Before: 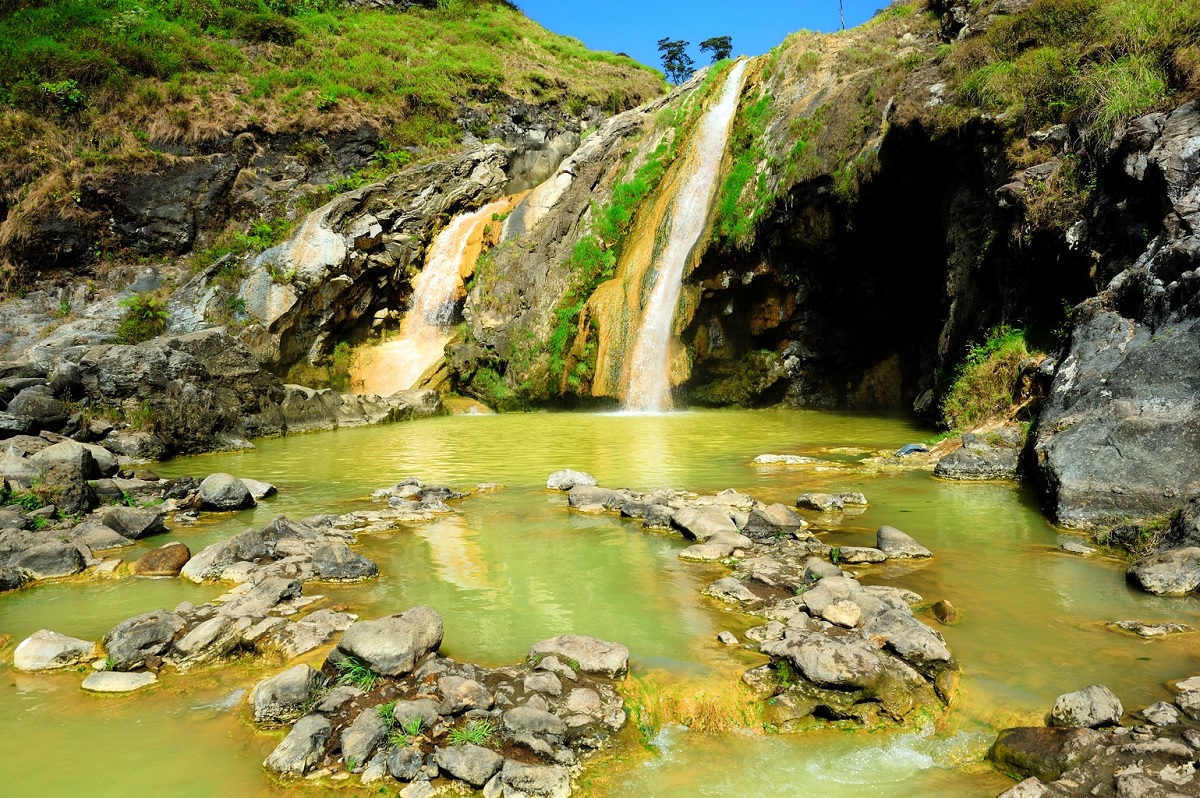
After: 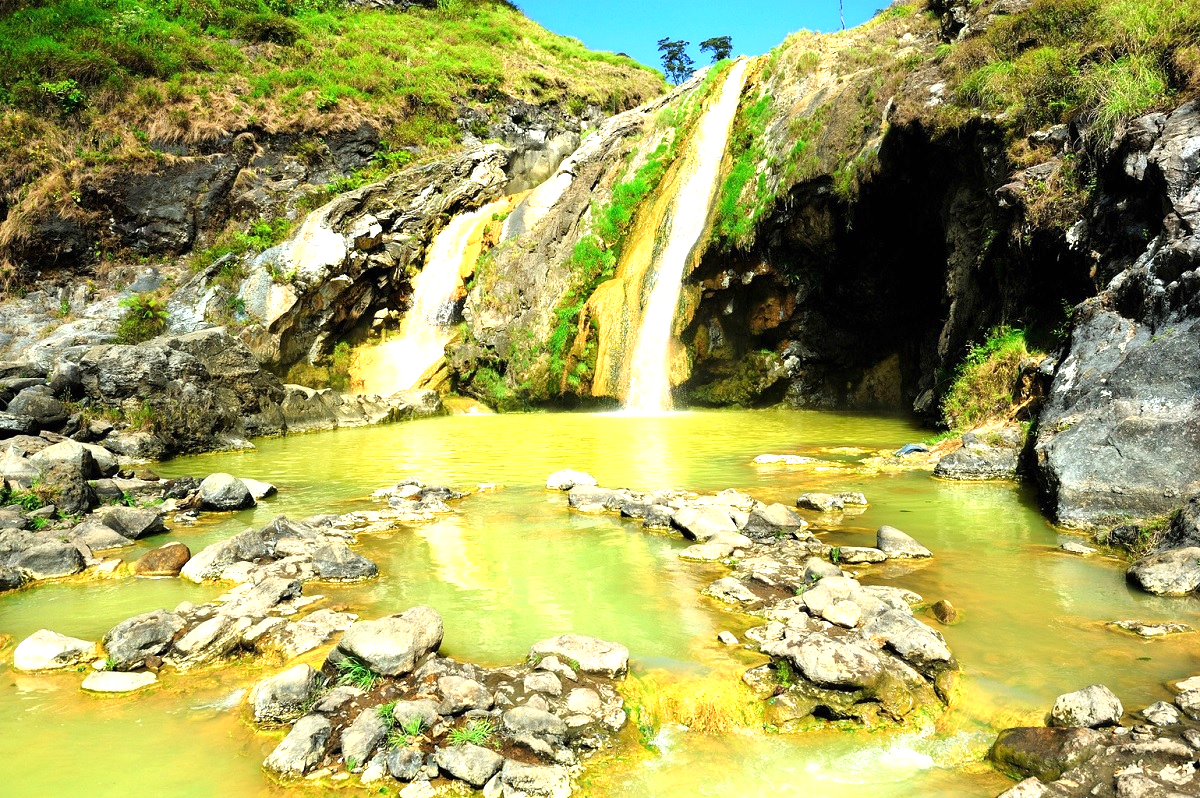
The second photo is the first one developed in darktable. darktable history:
exposure: black level correction 0, exposure 0.894 EV, compensate exposure bias true, compensate highlight preservation false
